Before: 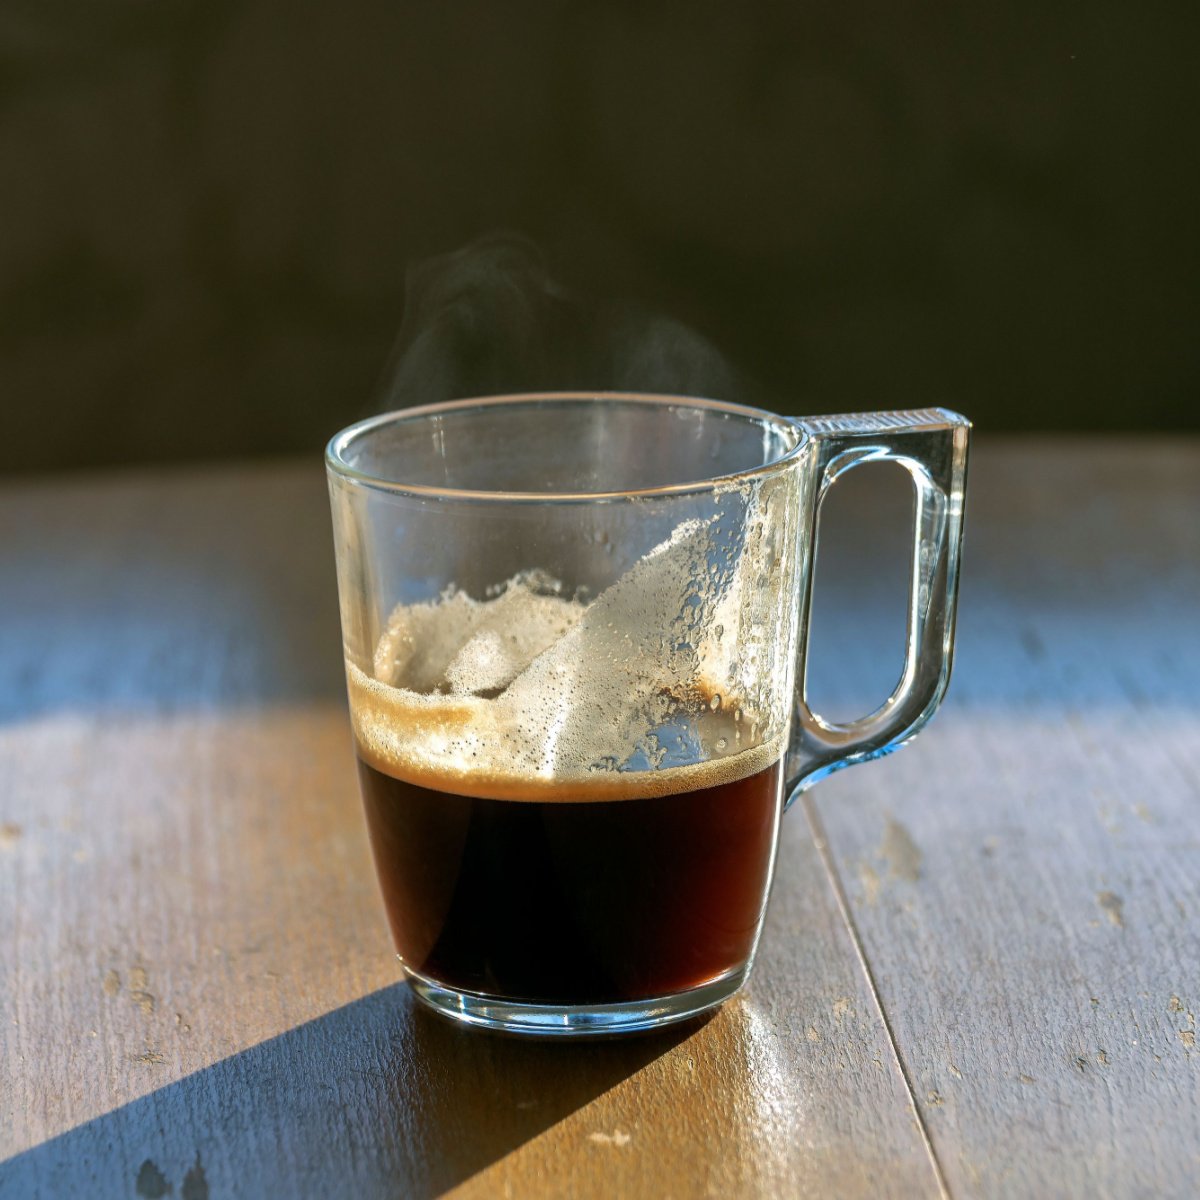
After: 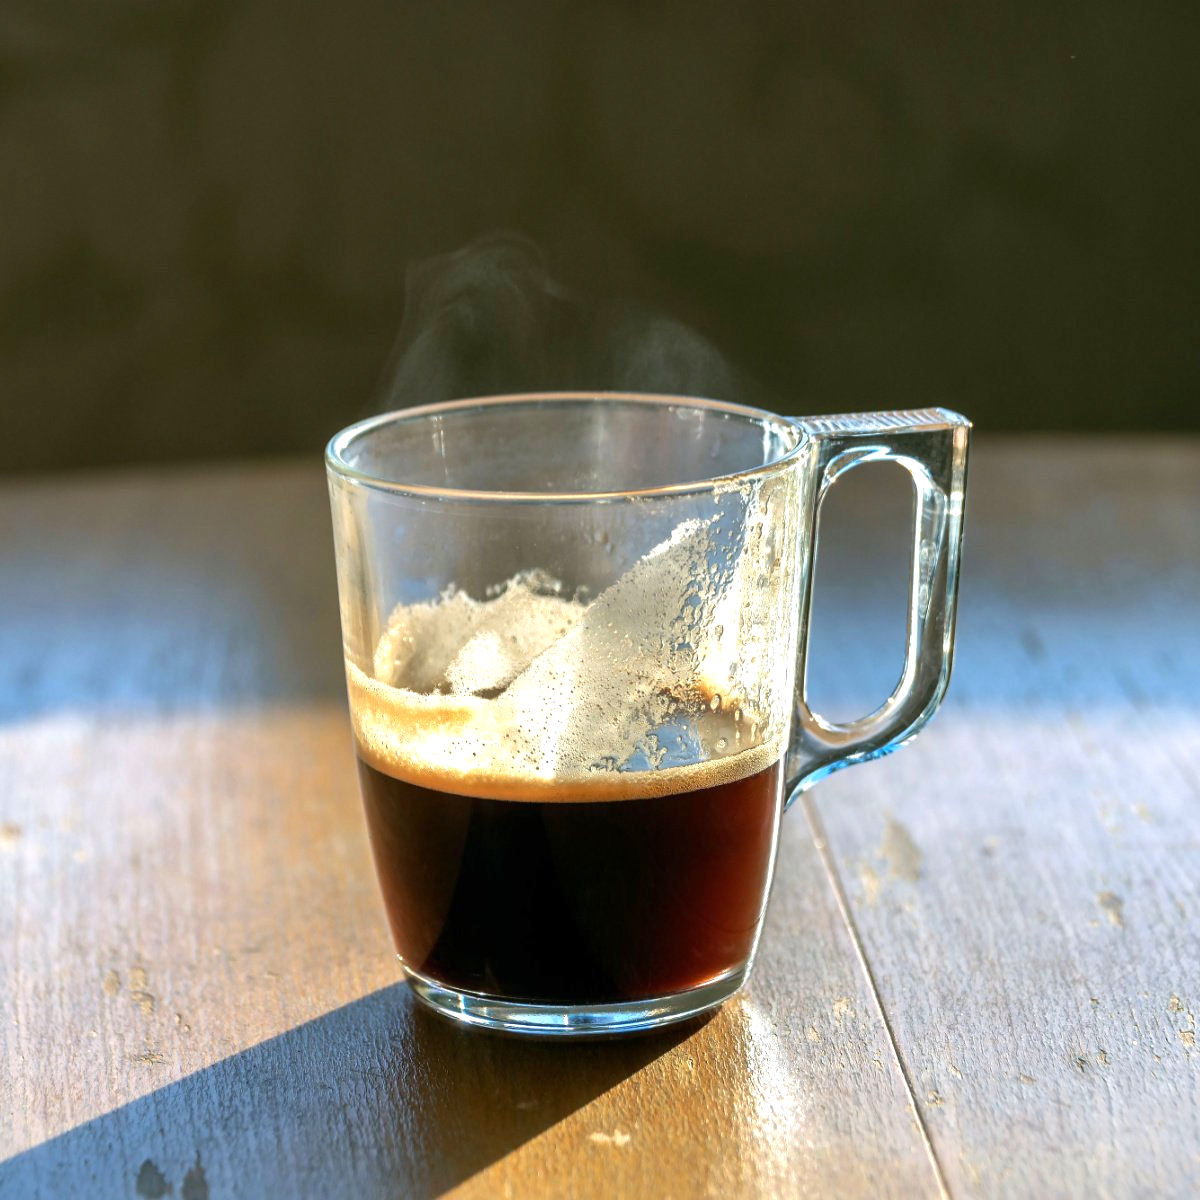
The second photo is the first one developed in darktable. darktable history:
exposure: exposure 0.66 EV, compensate exposure bias true
